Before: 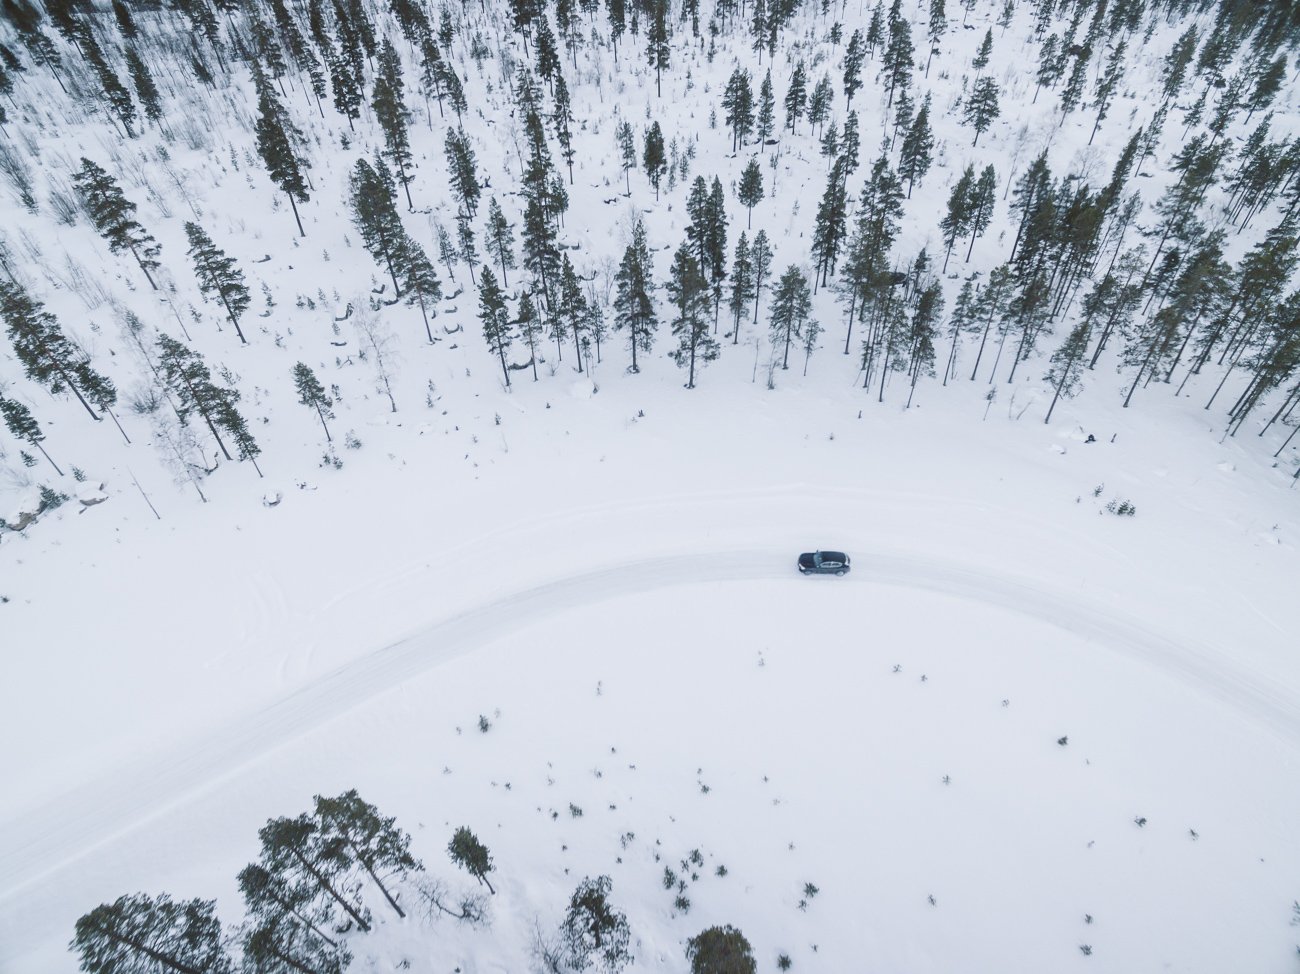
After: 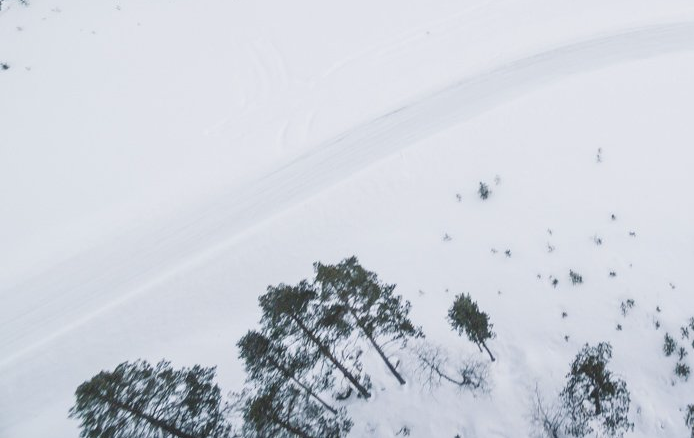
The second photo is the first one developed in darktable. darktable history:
crop and rotate: top 54.778%, right 46.61%, bottom 0.159%
white balance: red 1.009, blue 0.985
